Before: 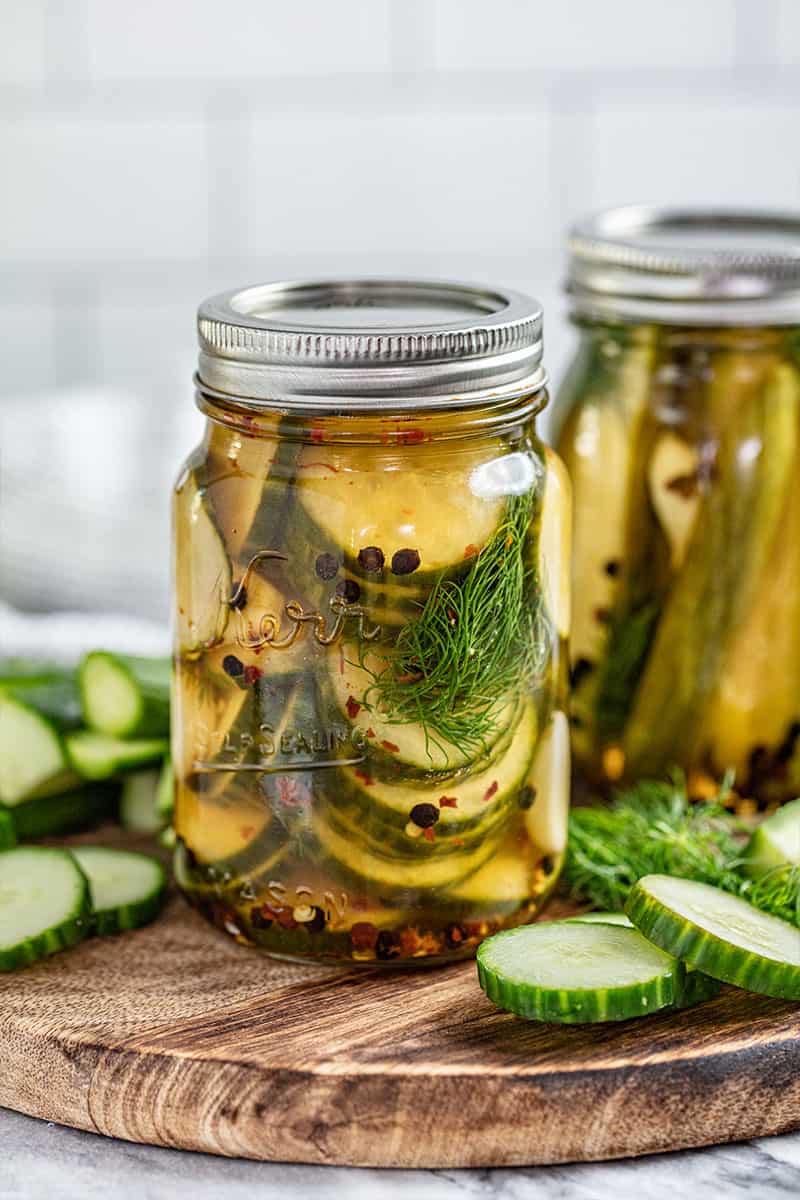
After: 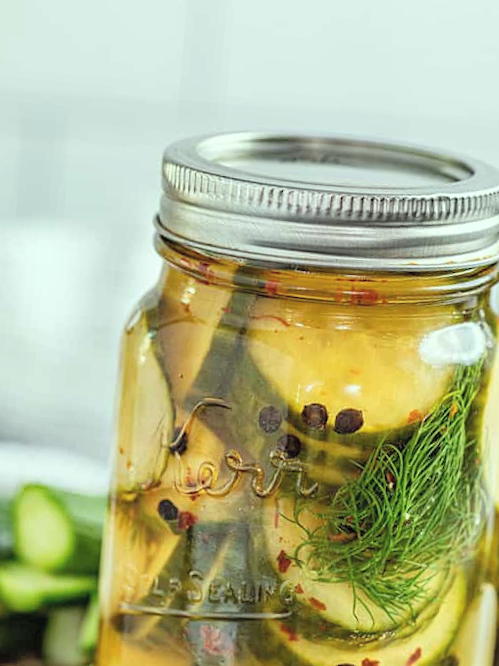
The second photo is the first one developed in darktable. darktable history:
color correction: highlights a* -8, highlights b* 3.1
crop and rotate: angle -4.99°, left 2.122%, top 6.945%, right 27.566%, bottom 30.519%
contrast brightness saturation: brightness 0.15
